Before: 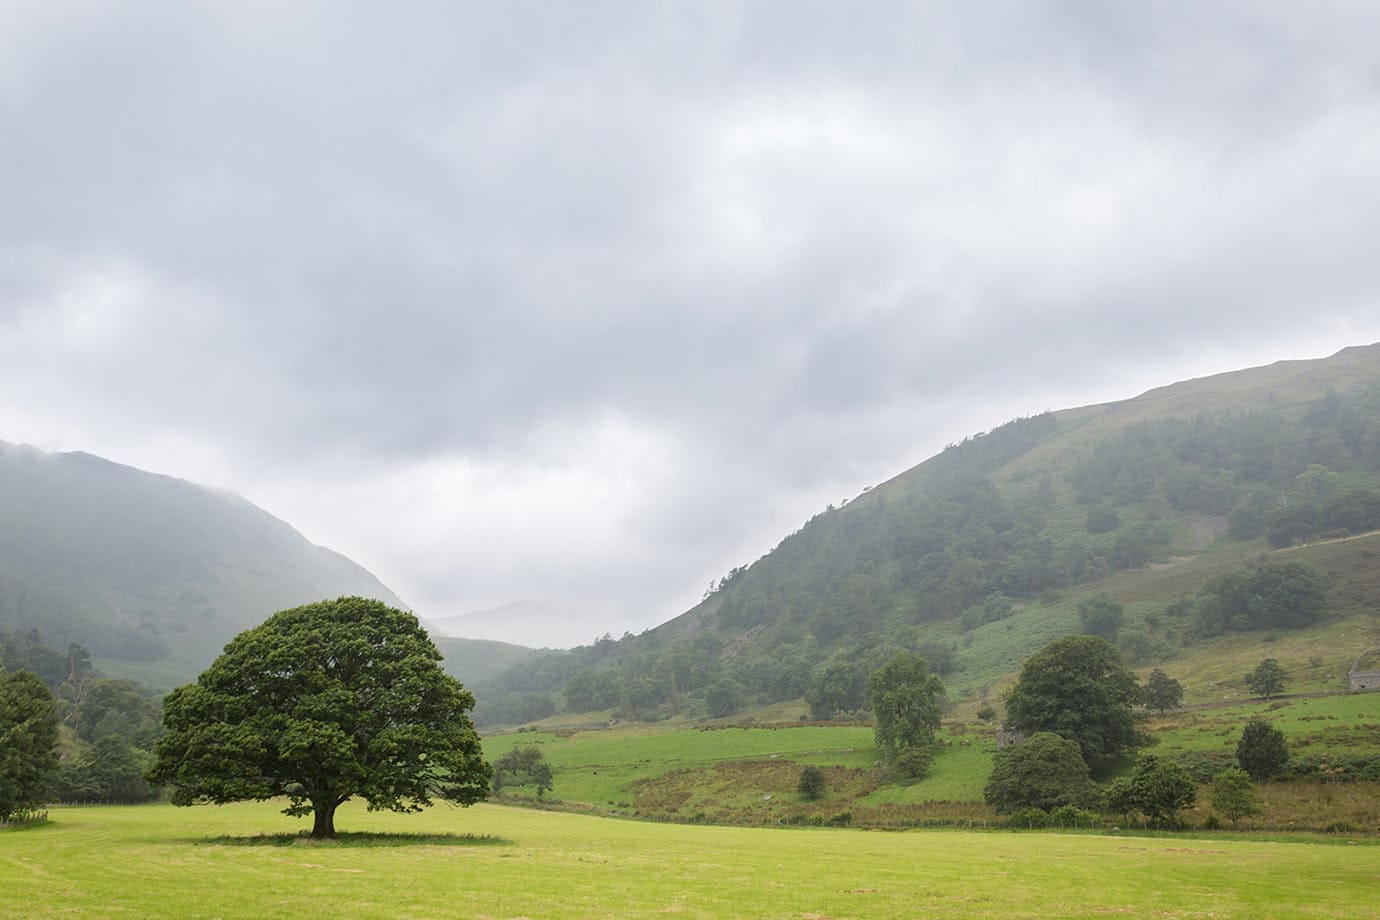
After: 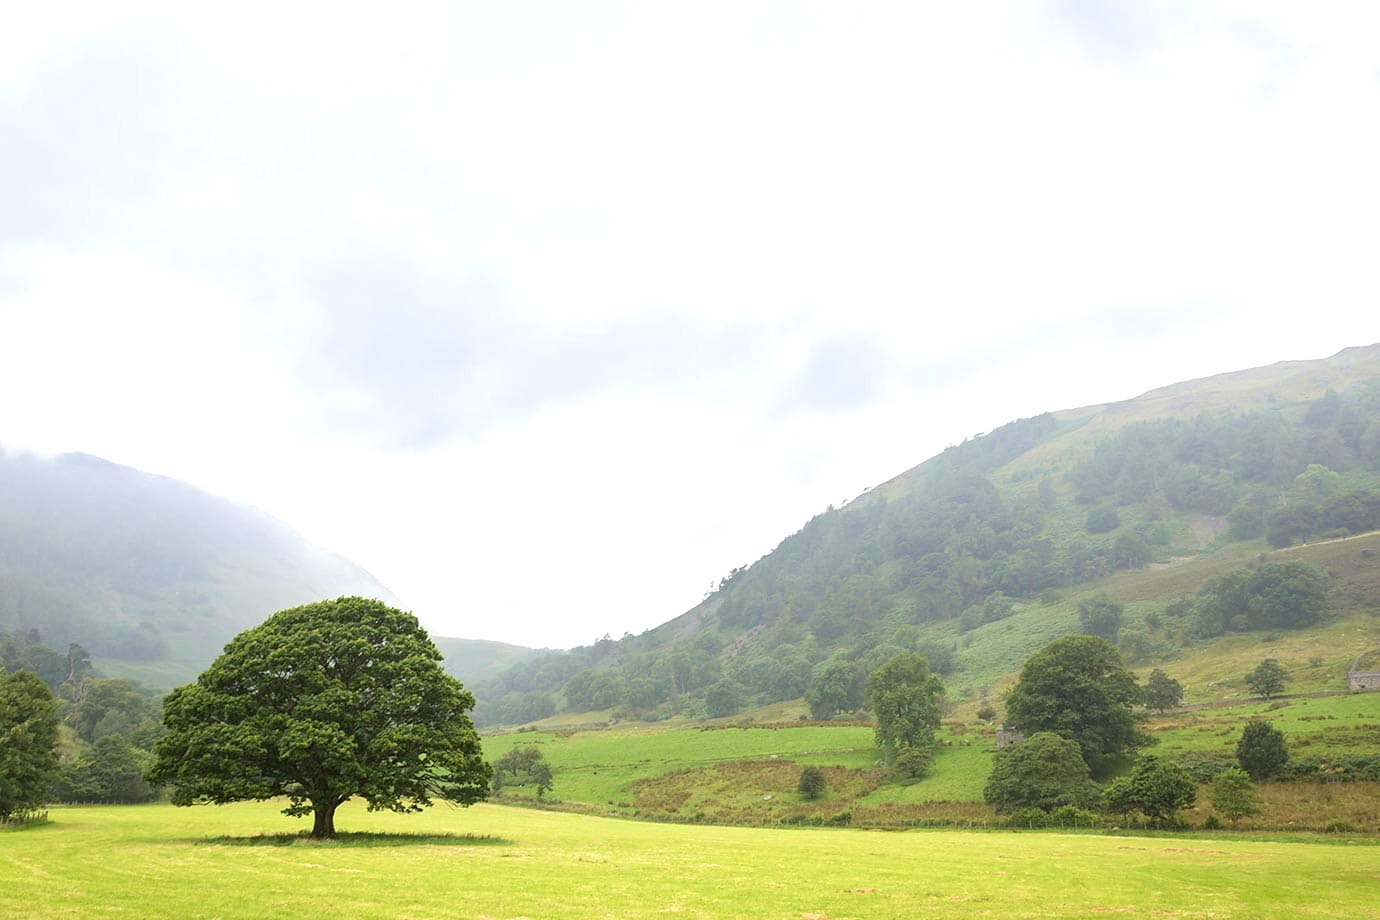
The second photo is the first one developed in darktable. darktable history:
velvia: on, module defaults
exposure: exposure 0.661 EV, compensate highlight preservation false
